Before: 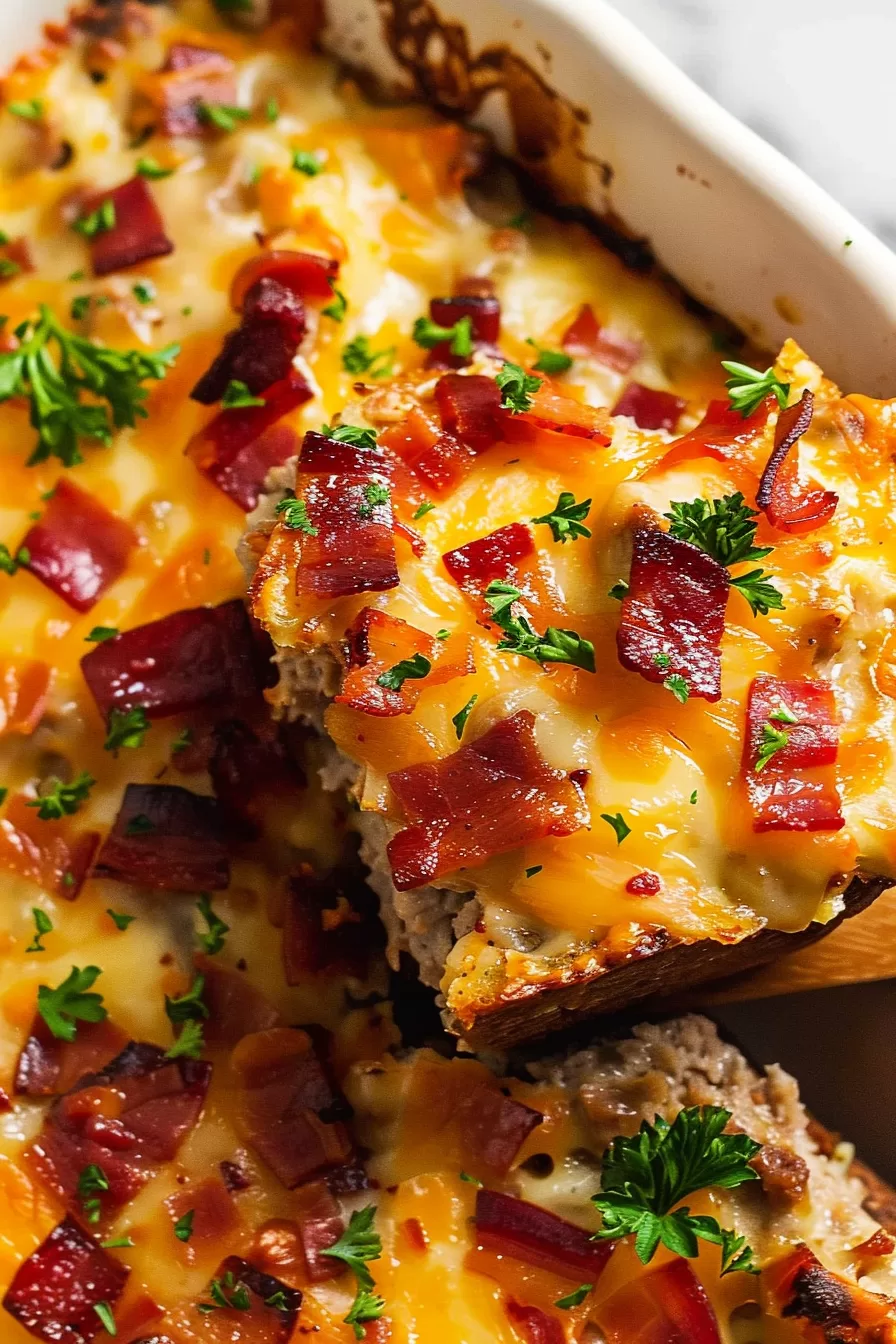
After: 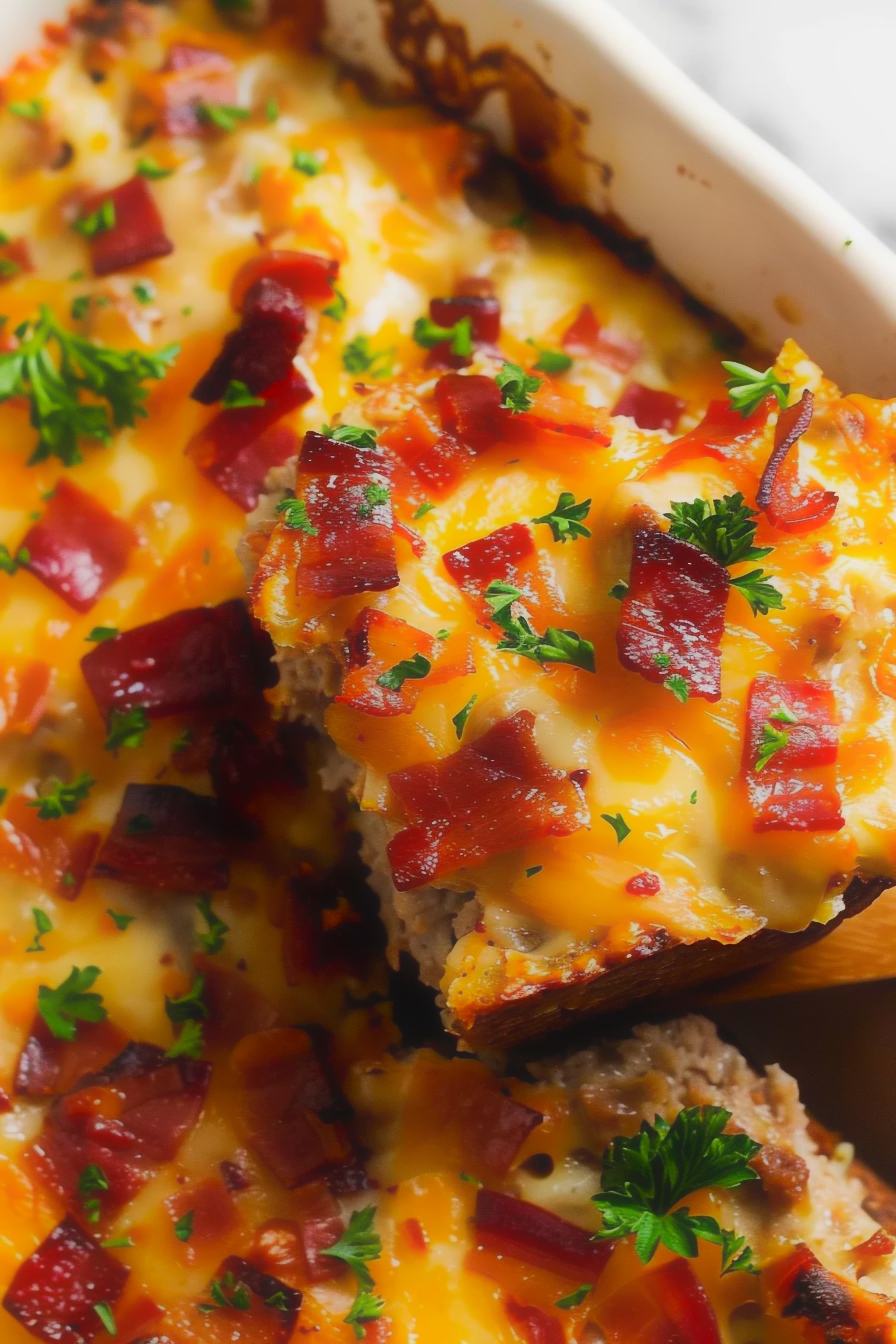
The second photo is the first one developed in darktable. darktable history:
contrast equalizer: y [[0.5, 0.542, 0.583, 0.625, 0.667, 0.708], [0.5 ×6], [0.5 ×6], [0 ×6], [0 ×6]], mix -0.99
